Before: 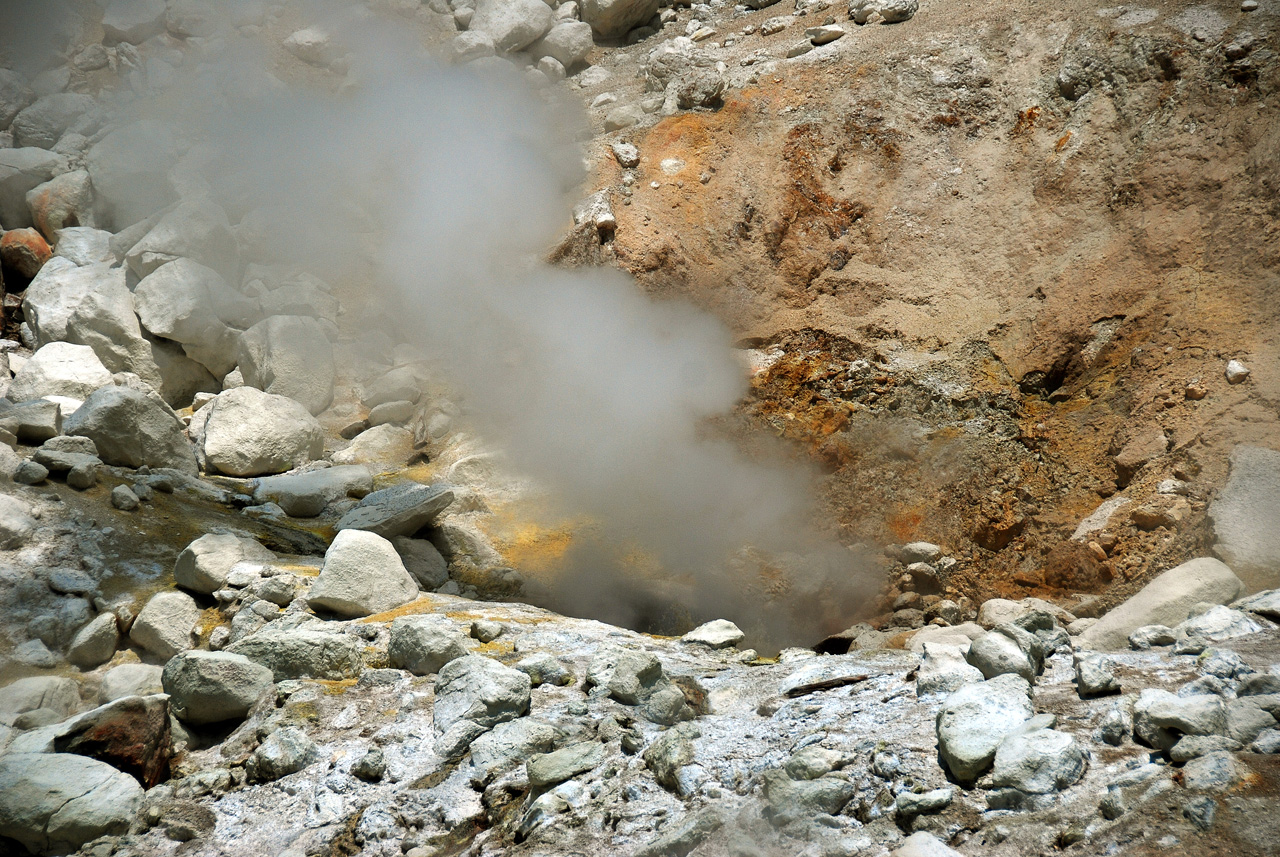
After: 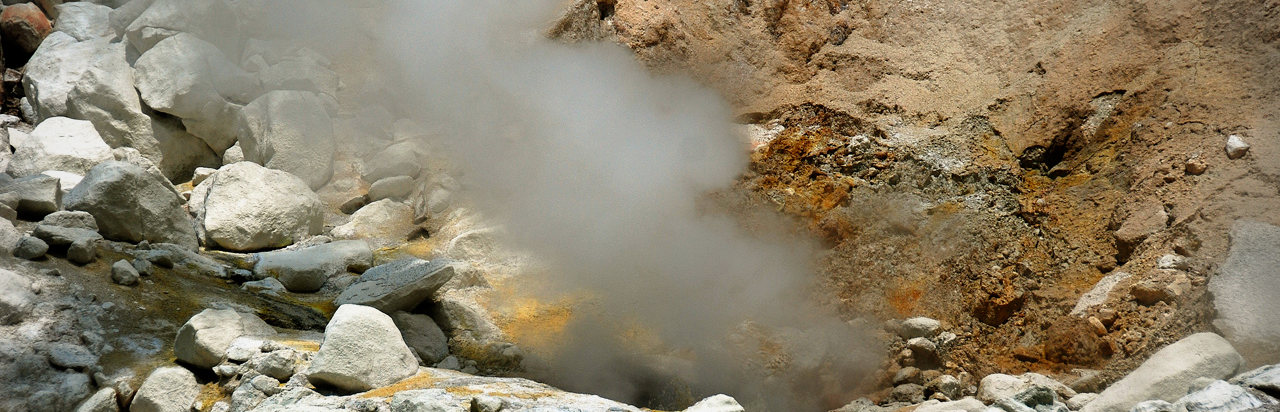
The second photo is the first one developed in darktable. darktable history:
vignetting: fall-off start 74.46%, fall-off radius 66.01%, brightness -0.276
tone curve: curves: ch0 [(0, 0) (0.058, 0.027) (0.214, 0.183) (0.304, 0.288) (0.561, 0.554) (0.687, 0.677) (0.768, 0.768) (0.858, 0.861) (0.986, 0.957)]; ch1 [(0, 0) (0.172, 0.123) (0.312, 0.296) (0.437, 0.429) (0.471, 0.469) (0.502, 0.5) (0.513, 0.515) (0.583, 0.604) (0.631, 0.659) (0.703, 0.721) (0.889, 0.924) (1, 1)]; ch2 [(0, 0) (0.411, 0.424) (0.485, 0.497) (0.502, 0.5) (0.517, 0.511) (0.566, 0.573) (0.622, 0.613) (0.709, 0.677) (1, 1)], preserve colors none
crop and rotate: top 26.258%, bottom 25.626%
